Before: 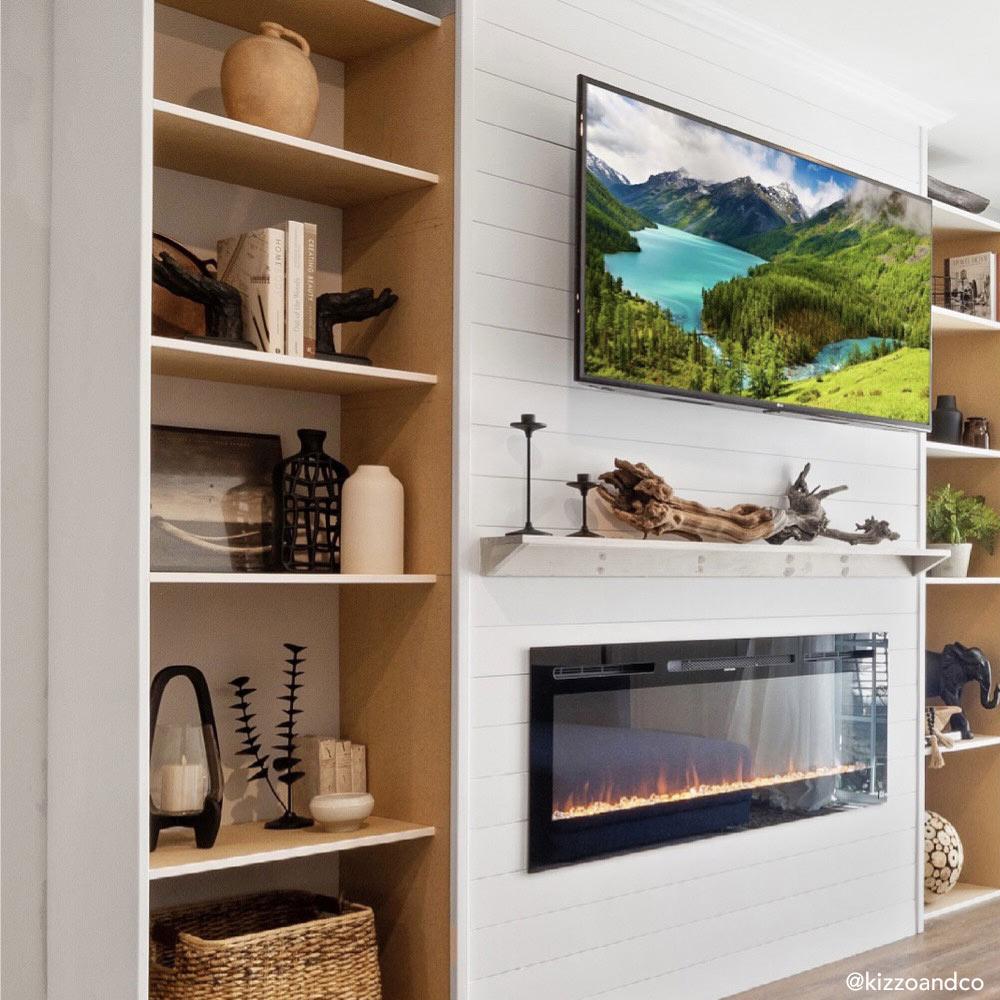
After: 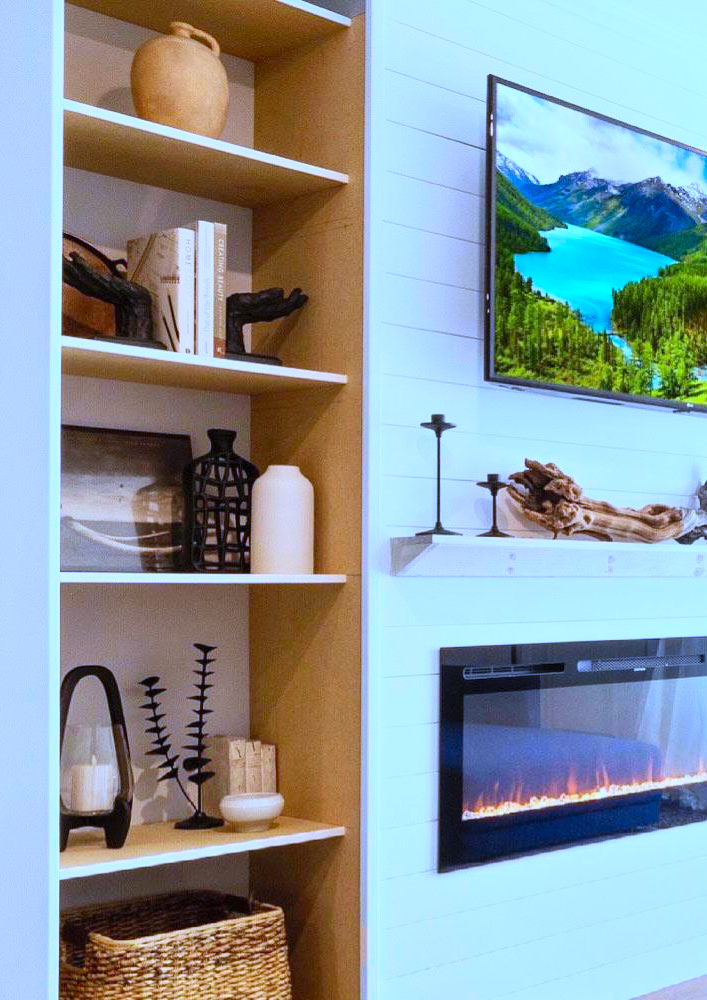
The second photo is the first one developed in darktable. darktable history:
contrast brightness saturation: contrast 0.2, brightness 0.2, saturation 0.8
crop and rotate: left 9.061%, right 20.142%
white balance: red 0.871, blue 1.249
